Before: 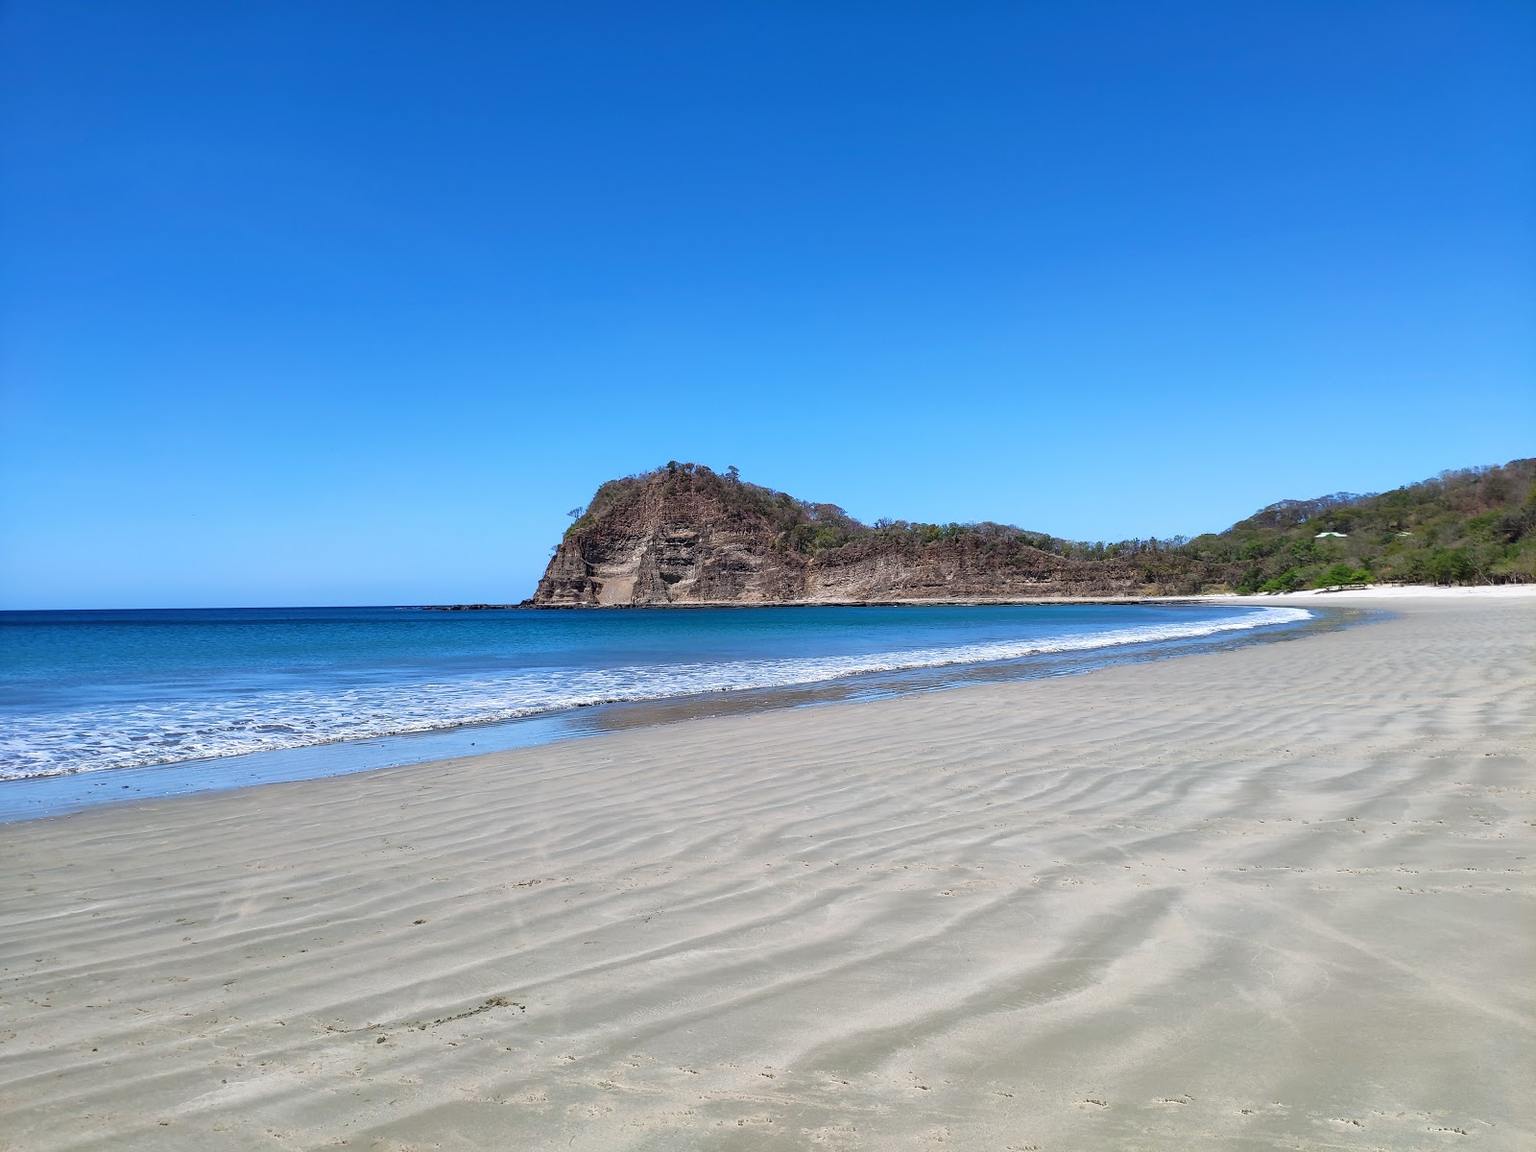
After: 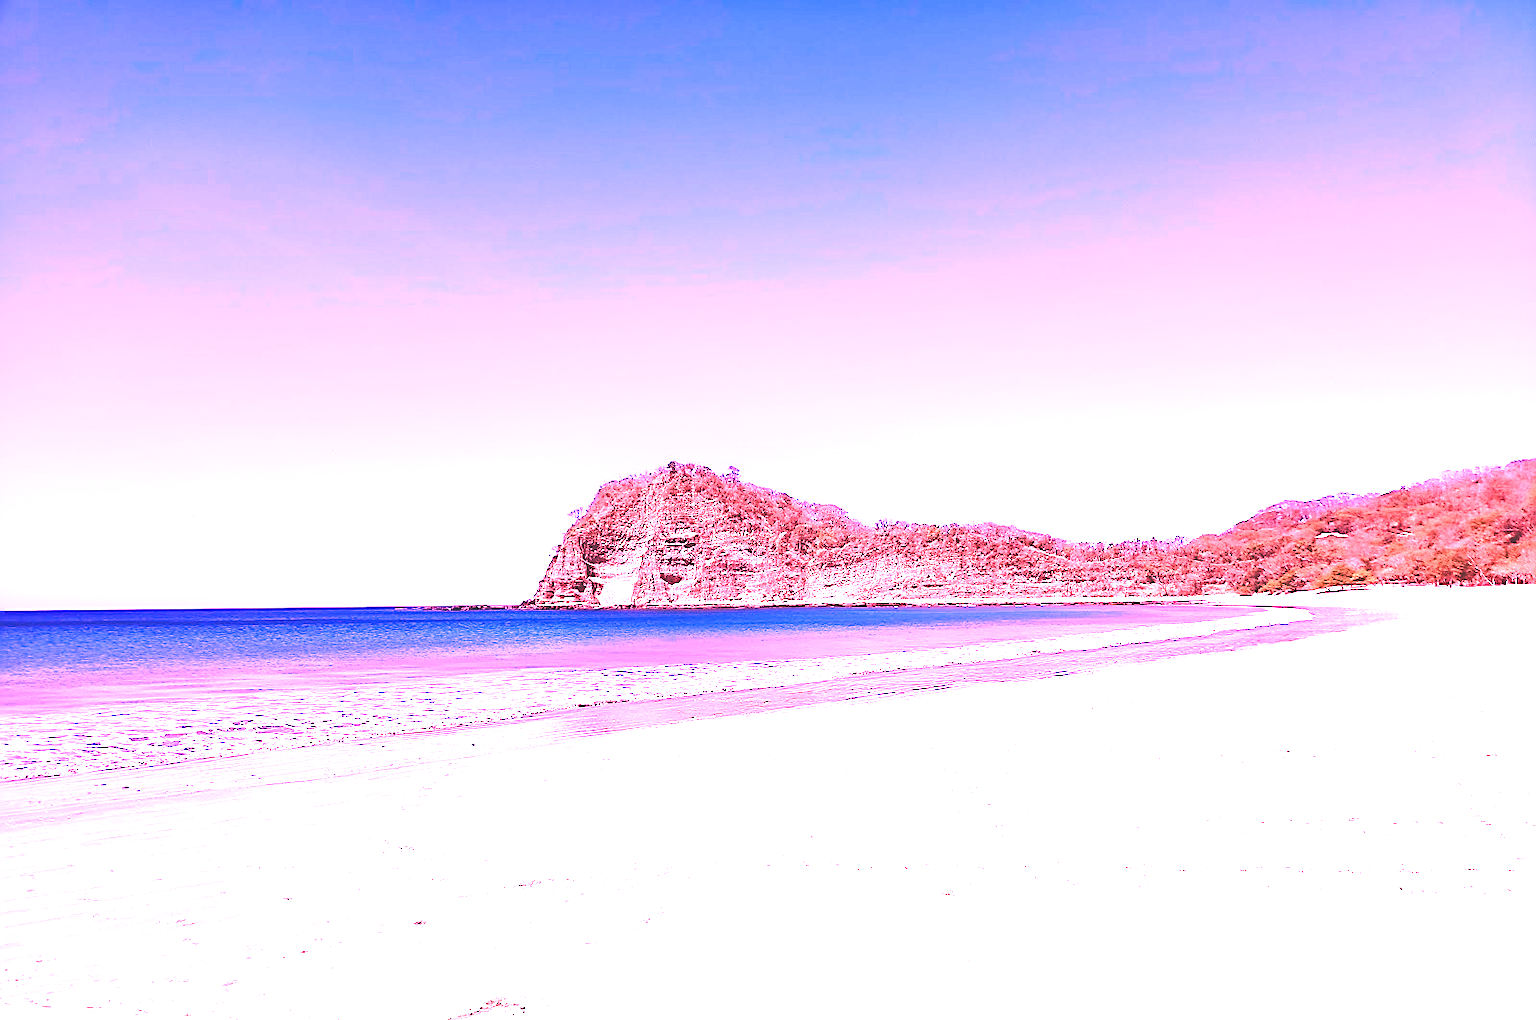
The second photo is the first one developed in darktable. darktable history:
contrast equalizer: octaves 7, y [[0.6 ×6], [0.55 ×6], [0 ×6], [0 ×6], [0 ×6]], mix -0.3
crop and rotate: top 0%, bottom 11.49%
sharpen: on, module defaults
exposure: black level correction -0.041, exposure 0.064 EV, compensate highlight preservation false
color balance rgb: linear chroma grading › shadows 32%, linear chroma grading › global chroma -2%, linear chroma grading › mid-tones 4%, perceptual saturation grading › global saturation -2%, perceptual saturation grading › highlights -8%, perceptual saturation grading › mid-tones 8%, perceptual saturation grading › shadows 4%, perceptual brilliance grading › highlights 8%, perceptual brilliance grading › mid-tones 4%, perceptual brilliance grading › shadows 2%, global vibrance 16%, saturation formula JzAzBz (2021)
white balance: red 4.26, blue 1.802
levels: mode automatic, black 0.023%, white 99.97%, levels [0.062, 0.494, 0.925]
